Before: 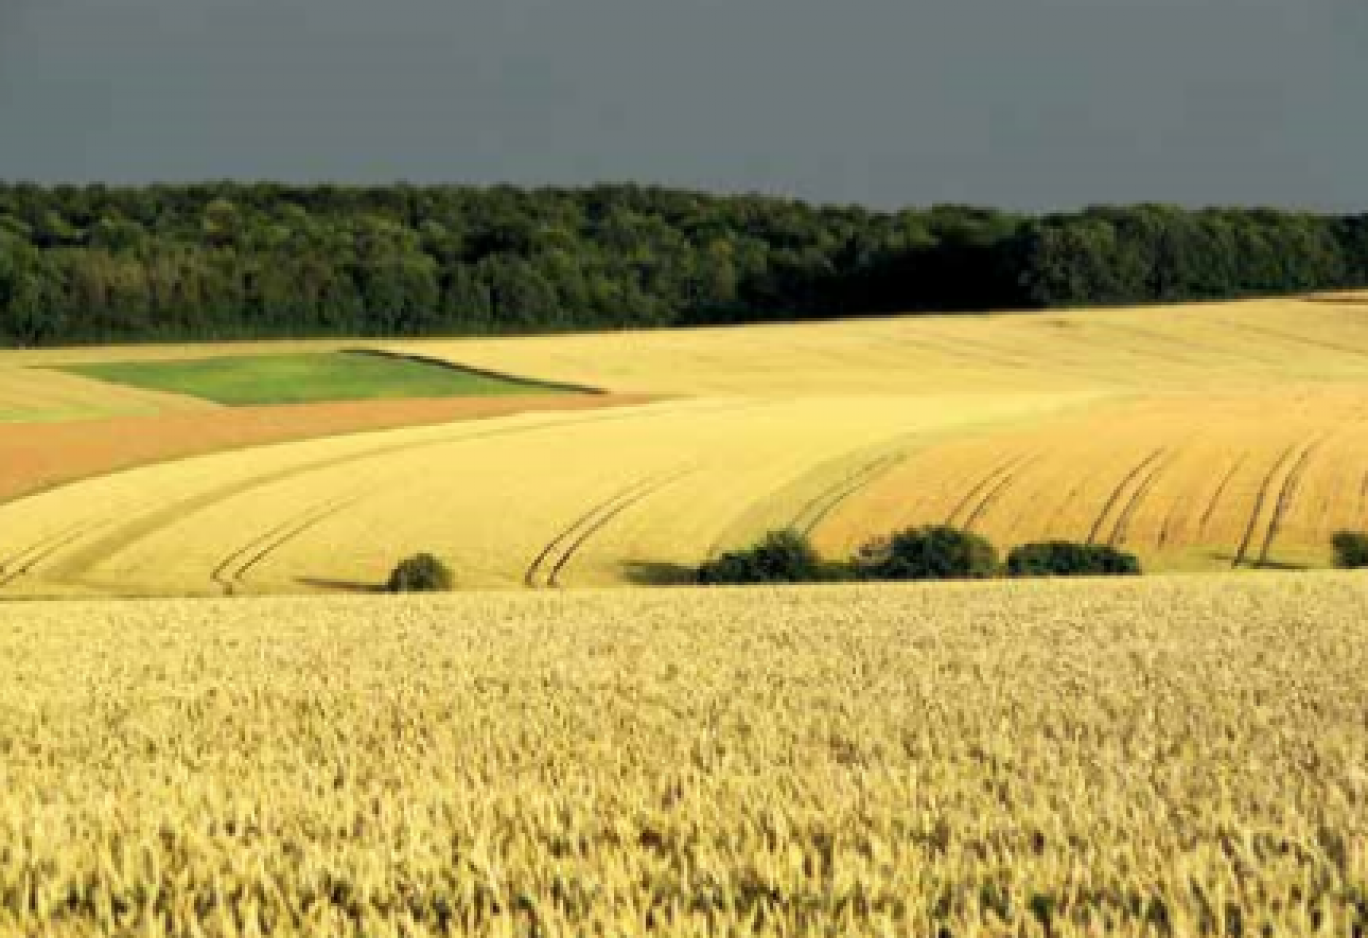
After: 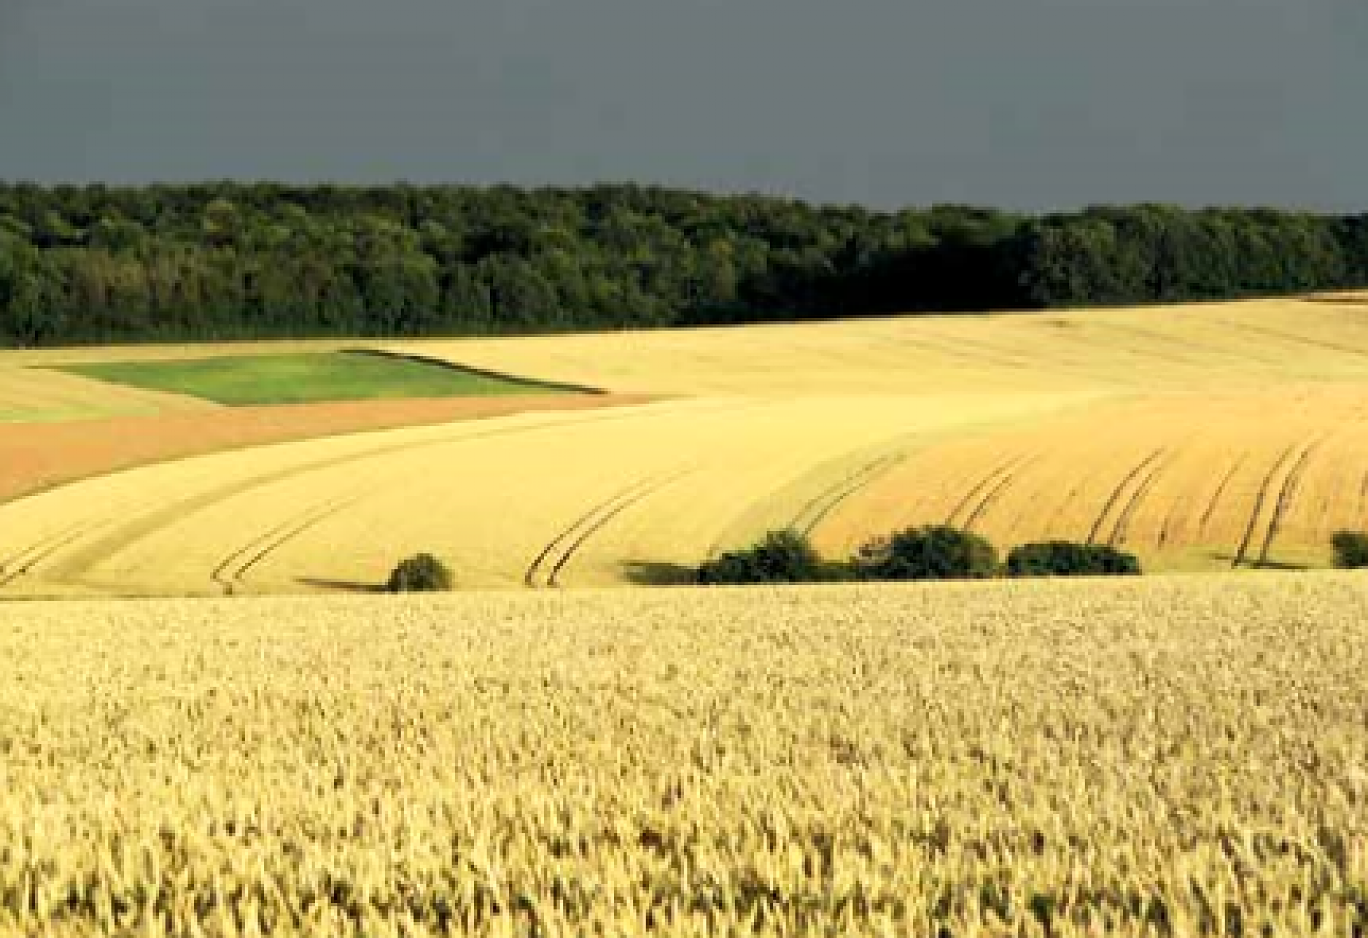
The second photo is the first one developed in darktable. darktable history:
sharpen: on, module defaults
shadows and highlights: shadows -1.58, highlights 39.62
